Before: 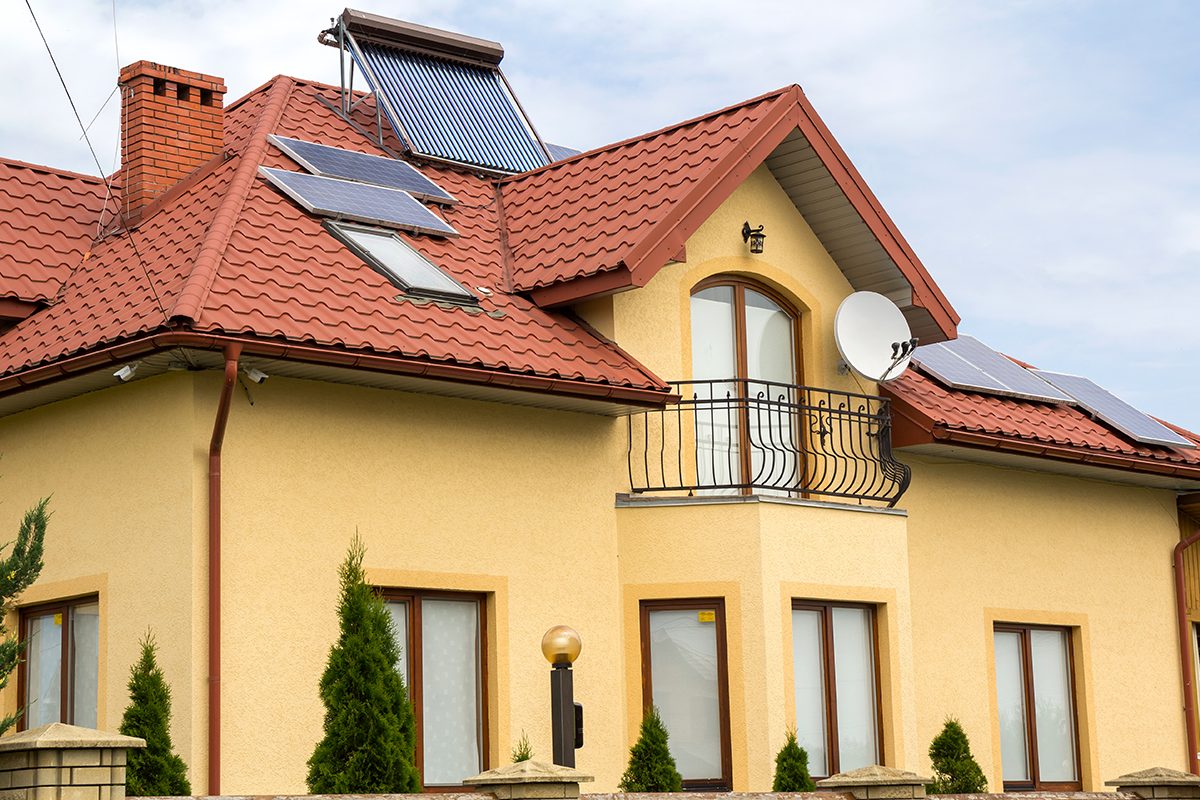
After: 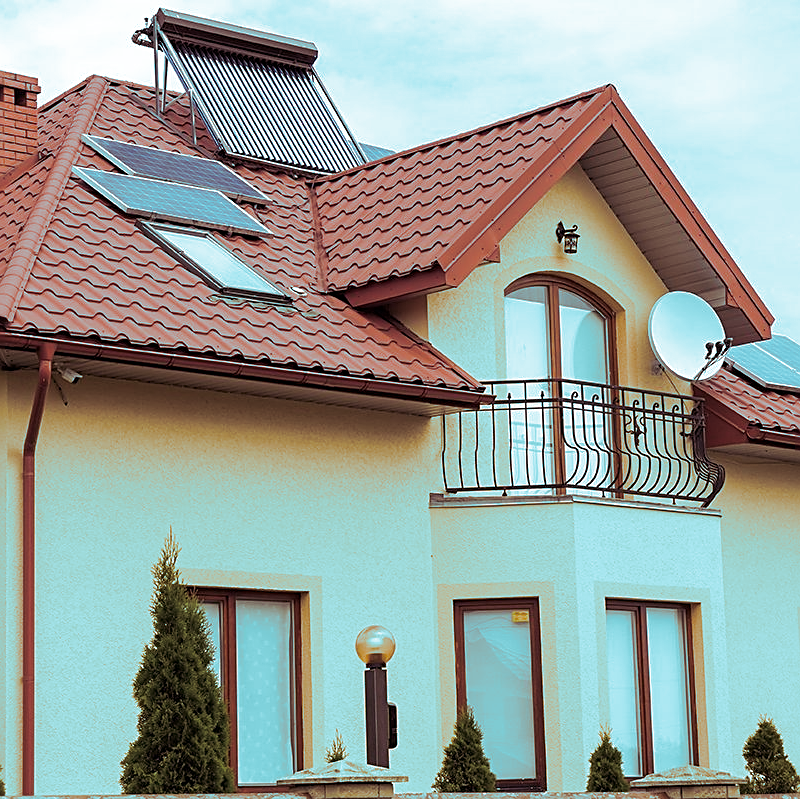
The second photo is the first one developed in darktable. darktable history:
sharpen: on, module defaults
split-toning: shadows › hue 327.6°, highlights › hue 198°, highlights › saturation 0.55, balance -21.25, compress 0%
crop and rotate: left 15.546%, right 17.787%
